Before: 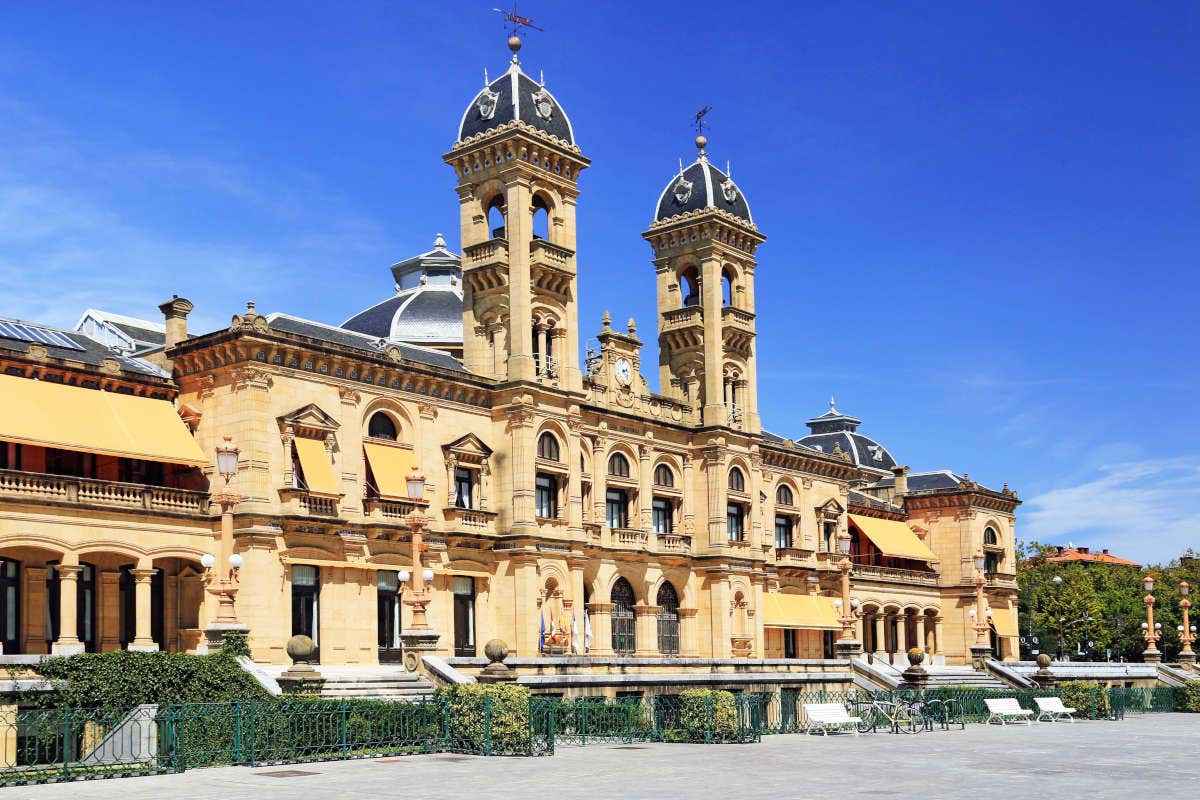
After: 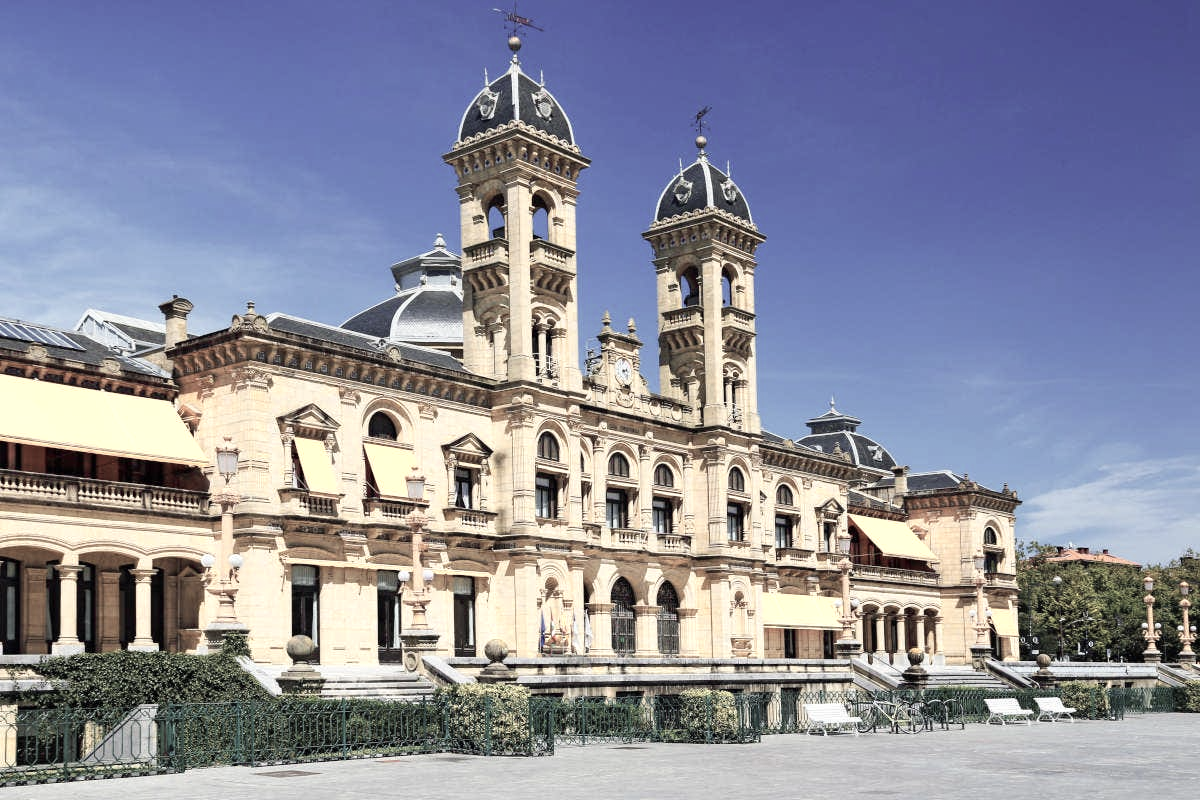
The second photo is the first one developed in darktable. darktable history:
color zones: curves: ch0 [(0, 0.6) (0.129, 0.585) (0.193, 0.596) (0.429, 0.5) (0.571, 0.5) (0.714, 0.5) (0.857, 0.5) (1, 0.6)]; ch1 [(0, 0.453) (0.112, 0.245) (0.213, 0.252) (0.429, 0.233) (0.571, 0.231) (0.683, 0.242) (0.857, 0.296) (1, 0.453)]
